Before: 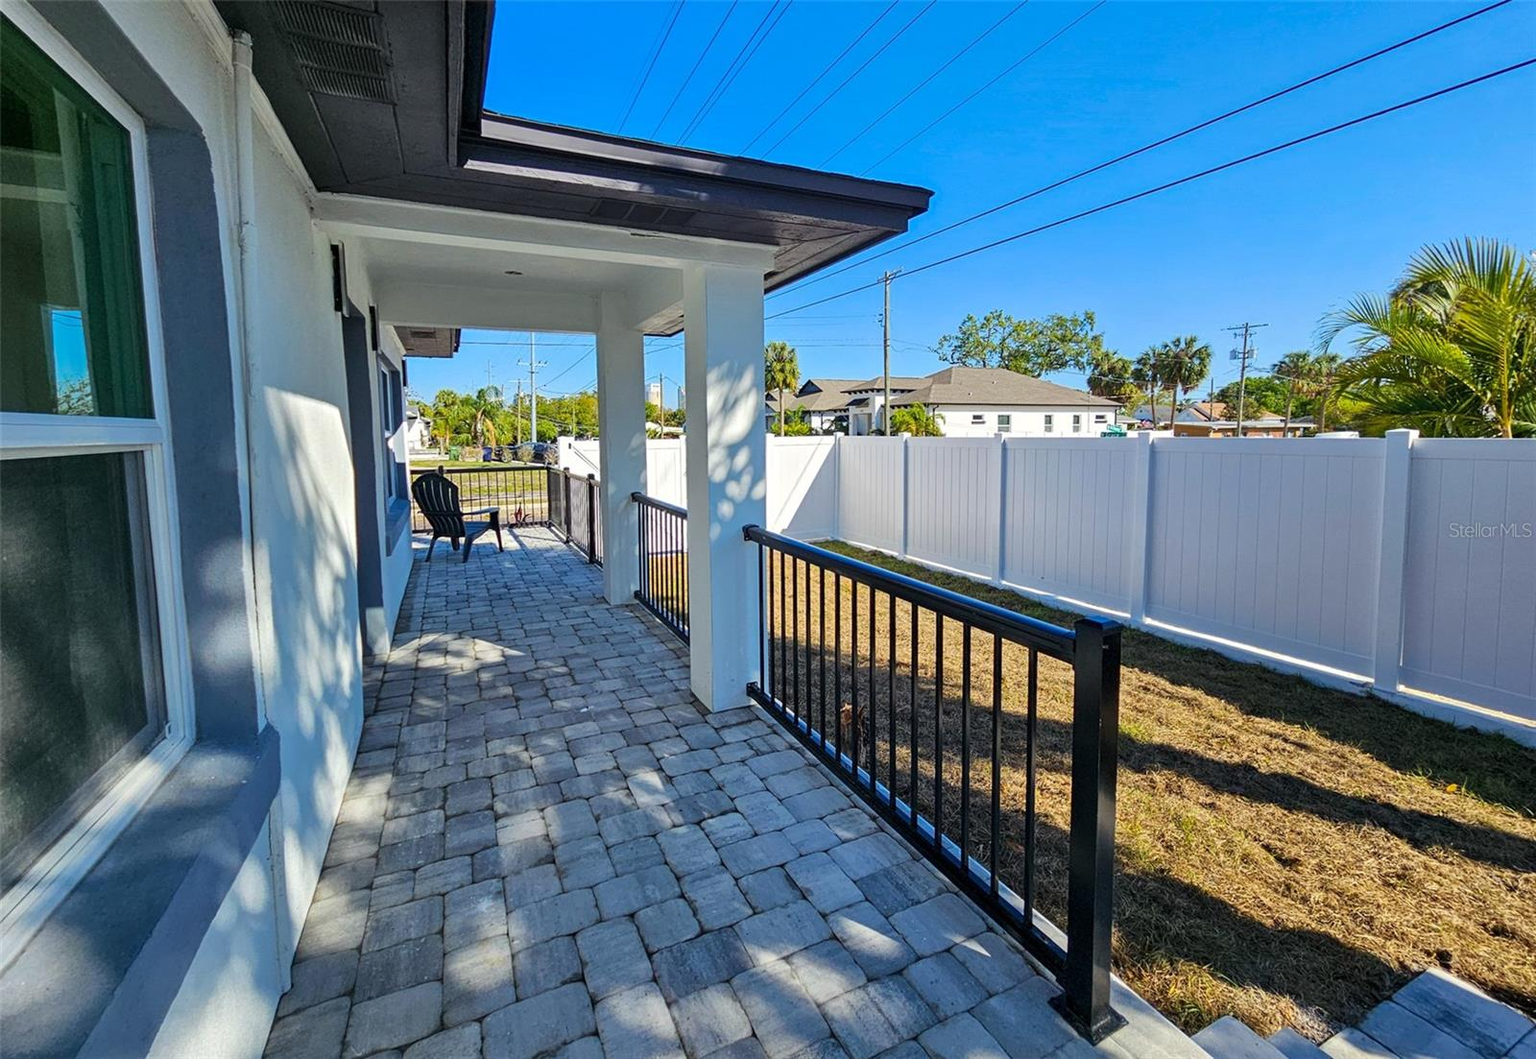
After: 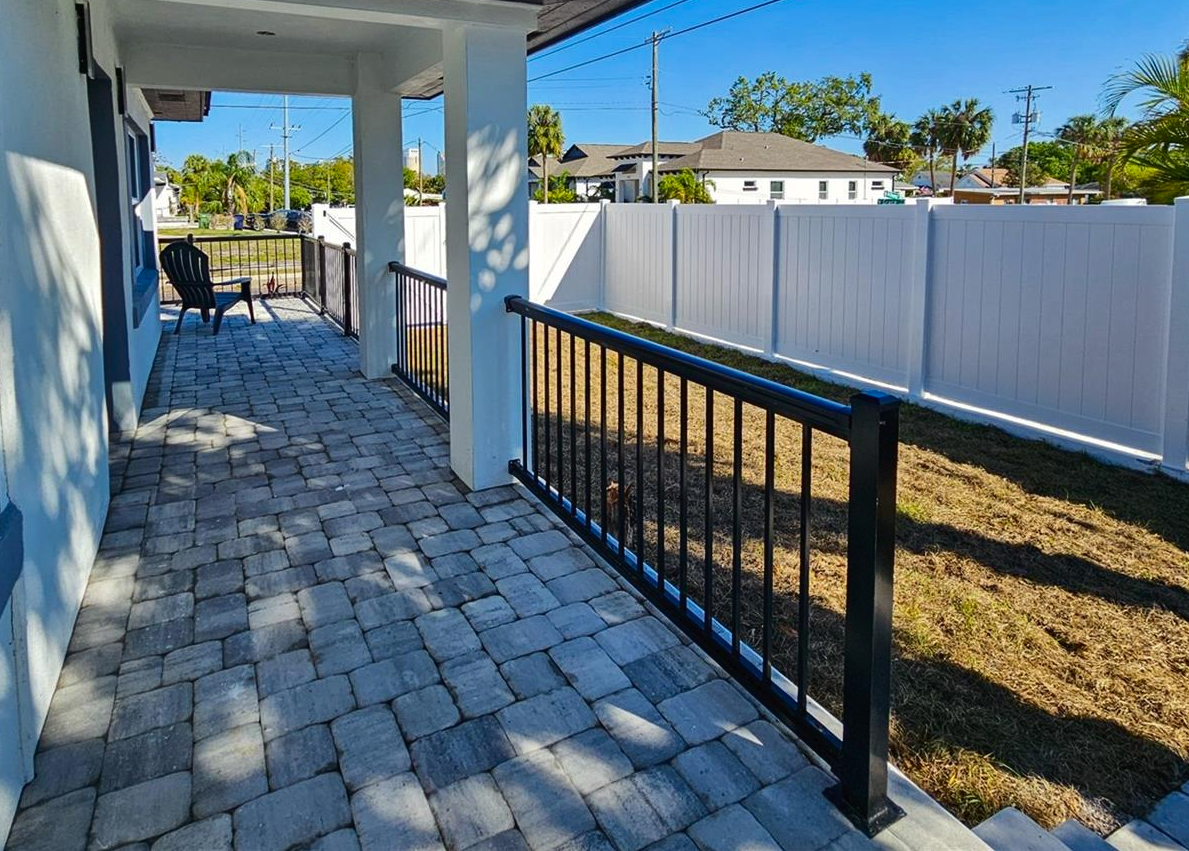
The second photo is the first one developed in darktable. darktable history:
crop: left 16.829%, top 22.821%, right 8.817%
tone curve: curves: ch0 [(0, 0) (0.003, 0.019) (0.011, 0.022) (0.025, 0.027) (0.044, 0.037) (0.069, 0.049) (0.1, 0.066) (0.136, 0.091) (0.177, 0.125) (0.224, 0.159) (0.277, 0.206) (0.335, 0.266) (0.399, 0.332) (0.468, 0.411) (0.543, 0.492) (0.623, 0.577) (0.709, 0.668) (0.801, 0.767) (0.898, 0.869) (1, 1)], color space Lab, independent channels
shadows and highlights: shadows 39.82, highlights -53.43, low approximation 0.01, soften with gaussian
local contrast: mode bilateral grid, contrast 20, coarseness 50, detail 102%, midtone range 0.2
